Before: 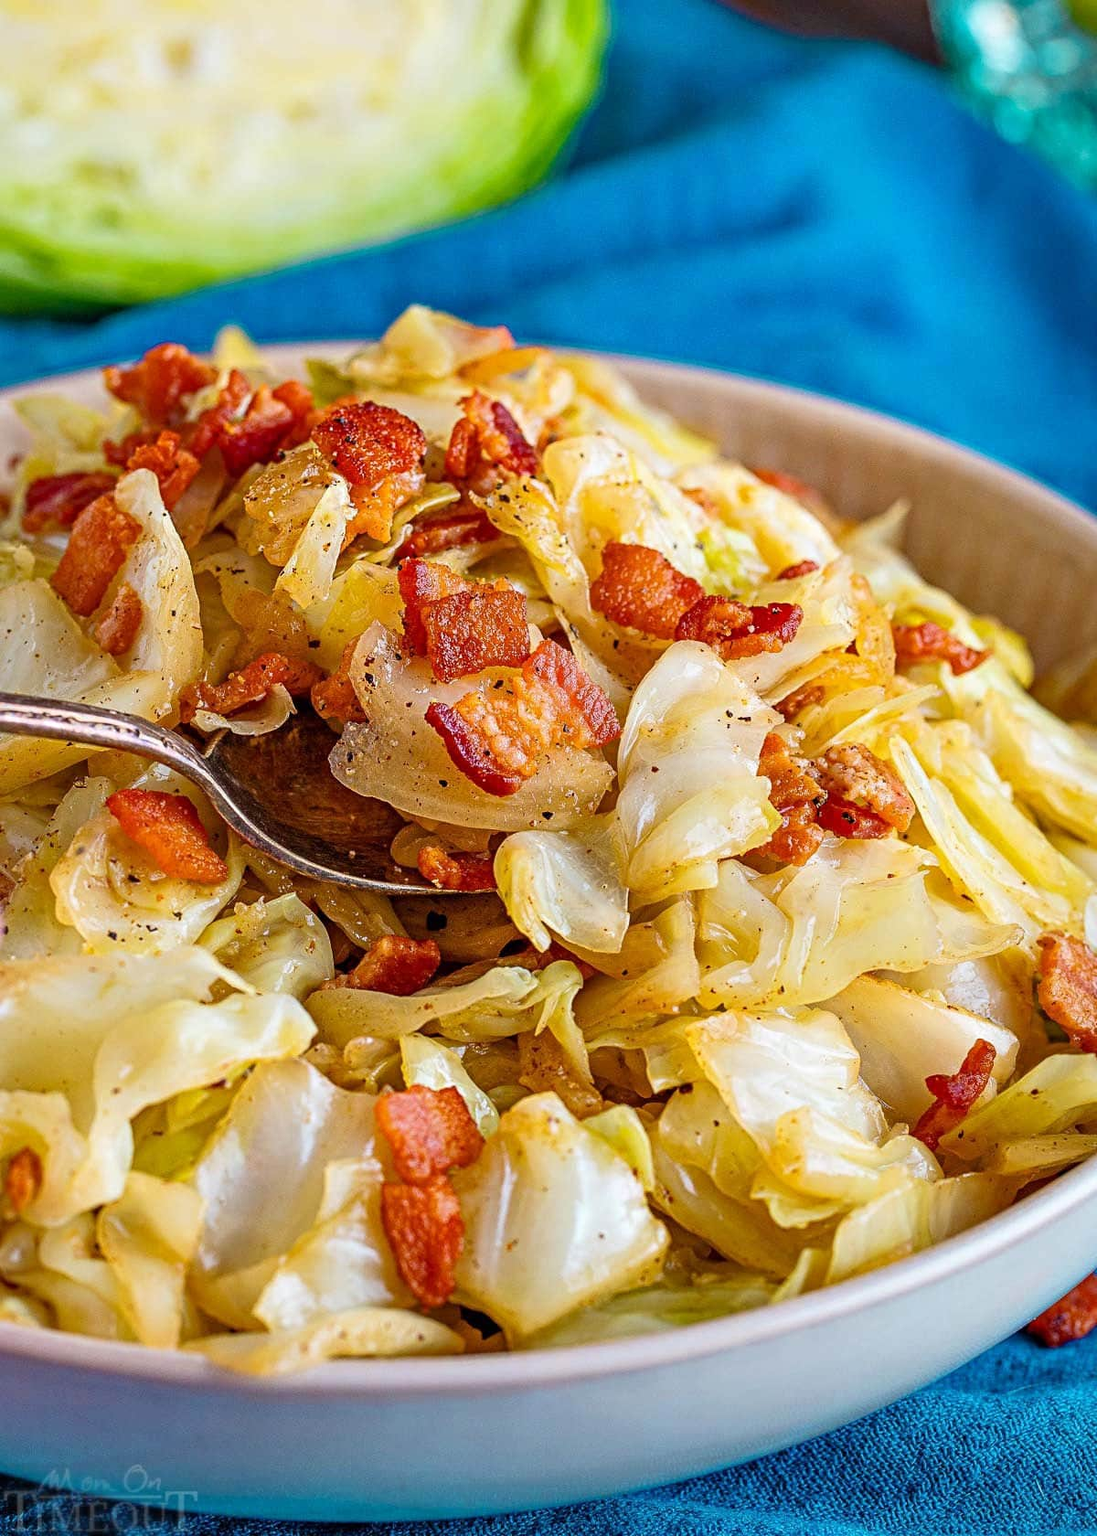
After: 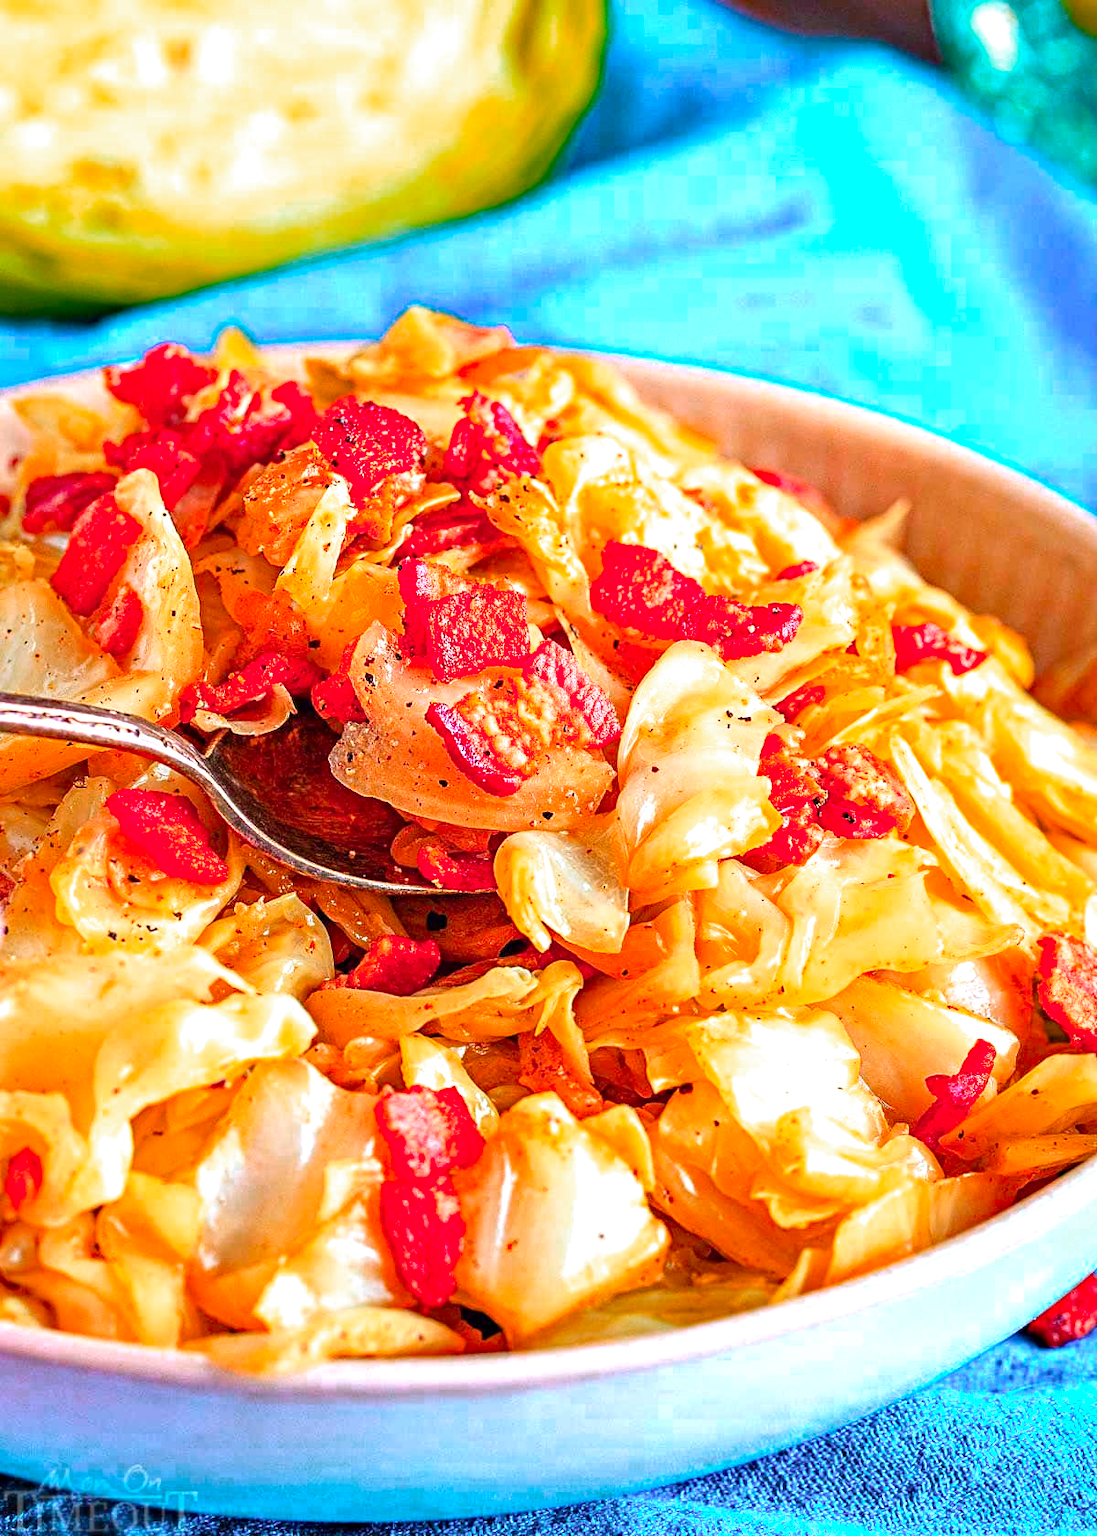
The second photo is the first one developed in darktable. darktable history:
haze removal: compatibility mode true, adaptive false
color zones: curves: ch0 [(0.473, 0.374) (0.742, 0.784)]; ch1 [(0.354, 0.737) (0.742, 0.705)]; ch2 [(0.318, 0.421) (0.758, 0.532)]
exposure: exposure 0.657 EV, compensate highlight preservation false
velvia: strength 6%
